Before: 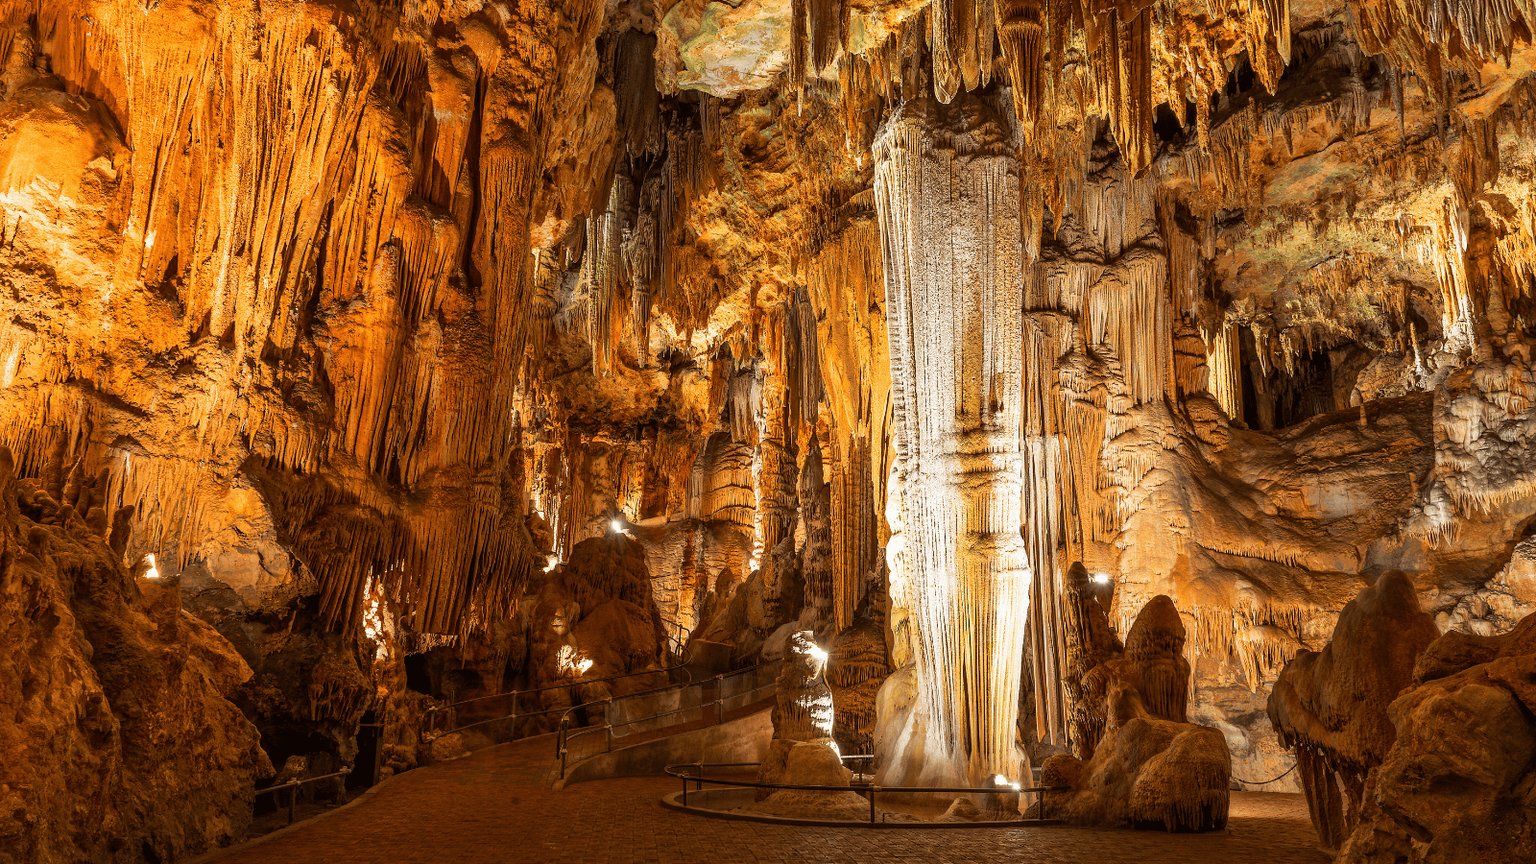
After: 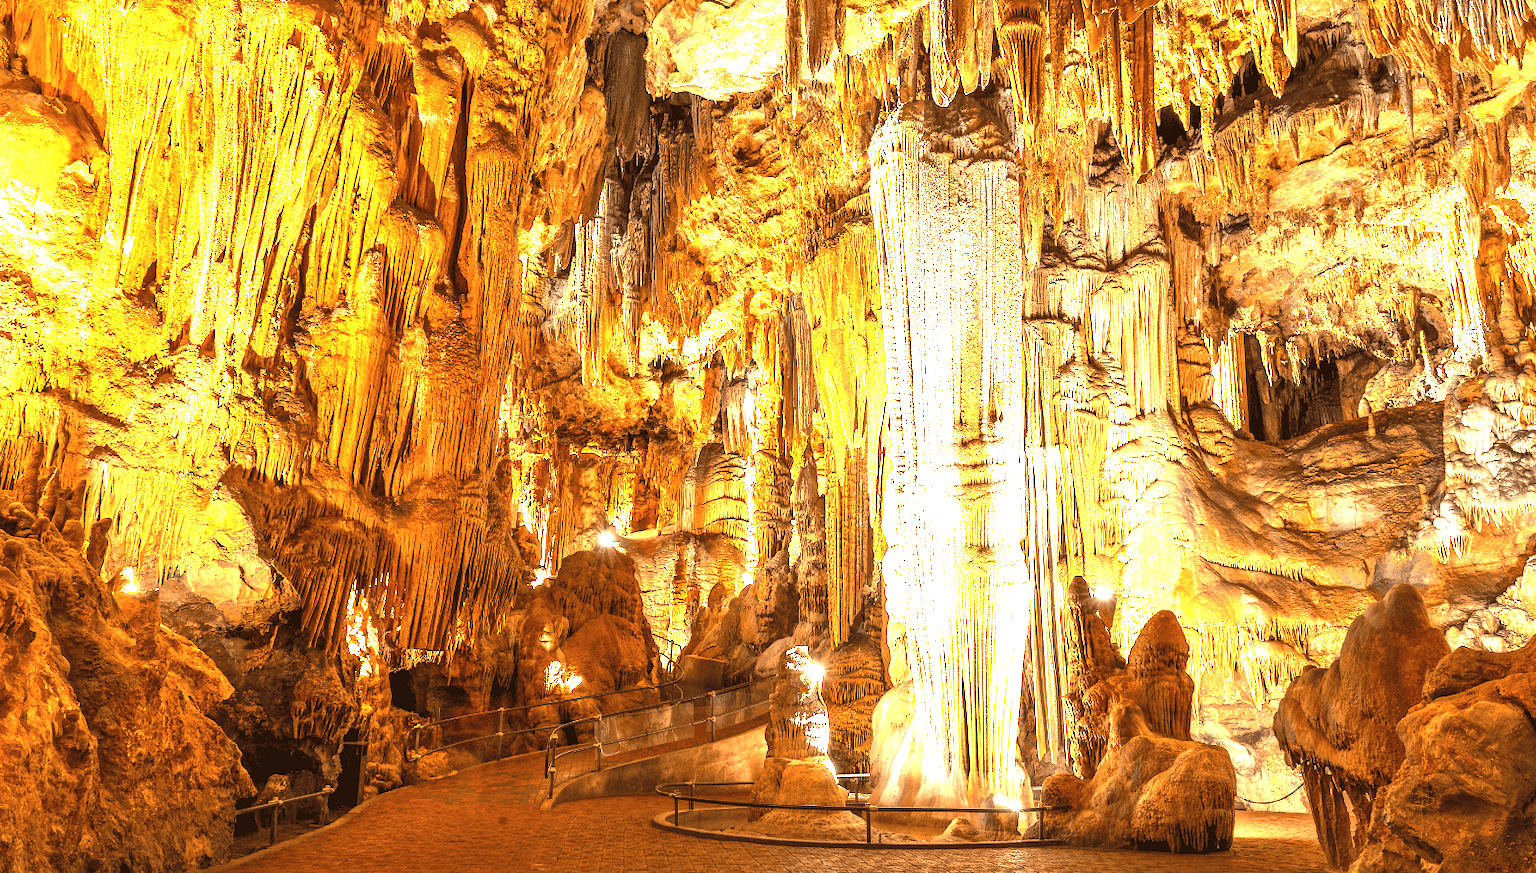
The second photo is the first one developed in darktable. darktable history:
exposure: black level correction 0, exposure 2.102 EV, compensate exposure bias true, compensate highlight preservation false
crop and rotate: left 1.701%, right 0.677%, bottom 1.228%
